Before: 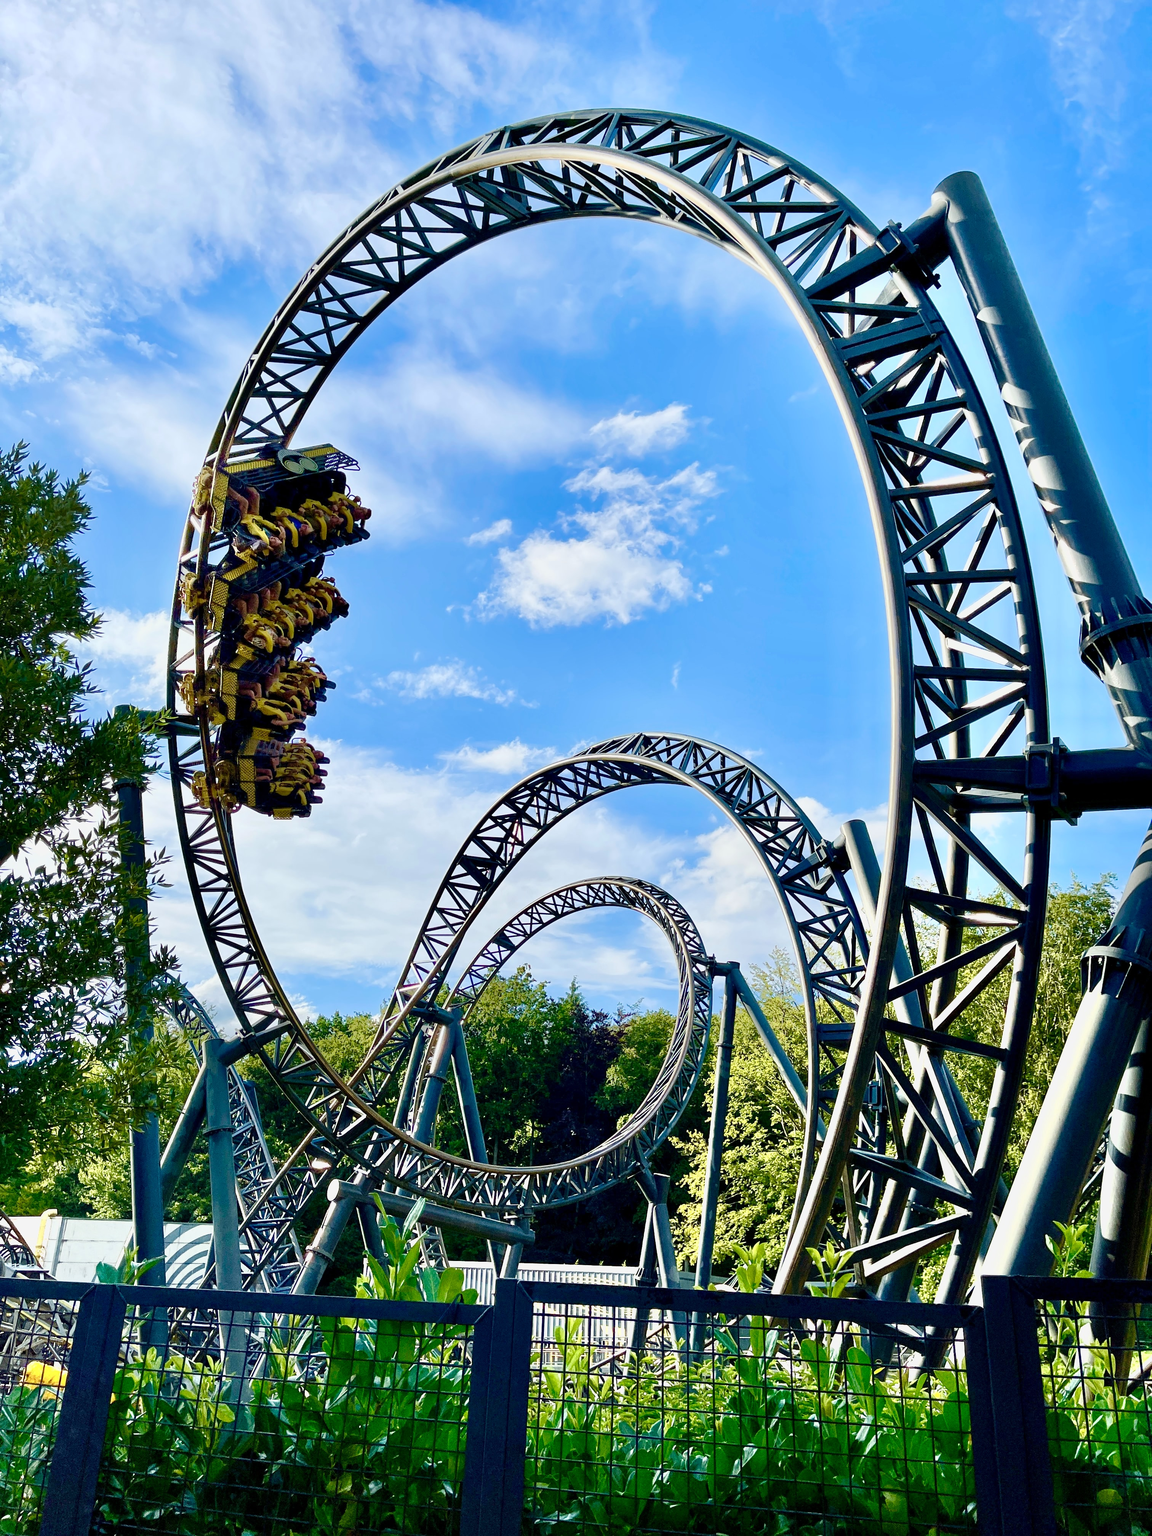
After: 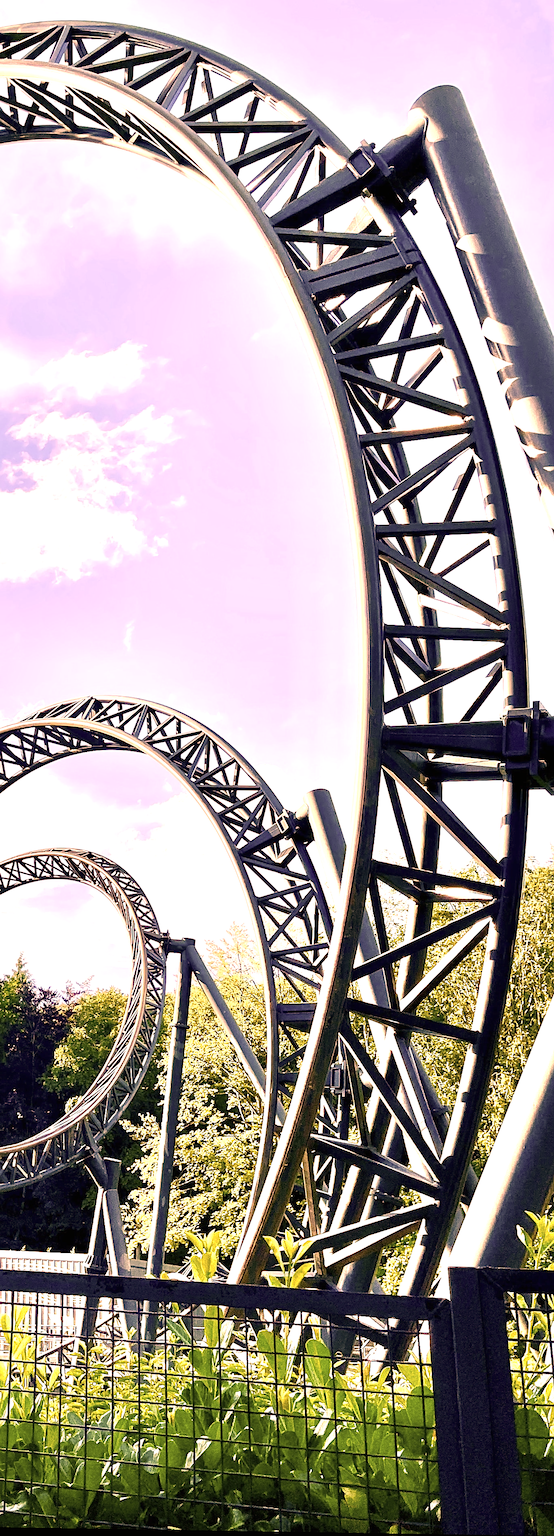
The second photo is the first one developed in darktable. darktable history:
rotate and perspective: lens shift (vertical) 0.048, lens shift (horizontal) -0.024, automatic cropping off
color correction: highlights a* 40, highlights b* 40, saturation 0.69
contrast brightness saturation: saturation -0.05
velvia: strength 10%
crop: left 47.628%, top 6.643%, right 7.874%
exposure: black level correction 0, exposure 1.1 EV, compensate highlight preservation false
sharpen: amount 0.55
